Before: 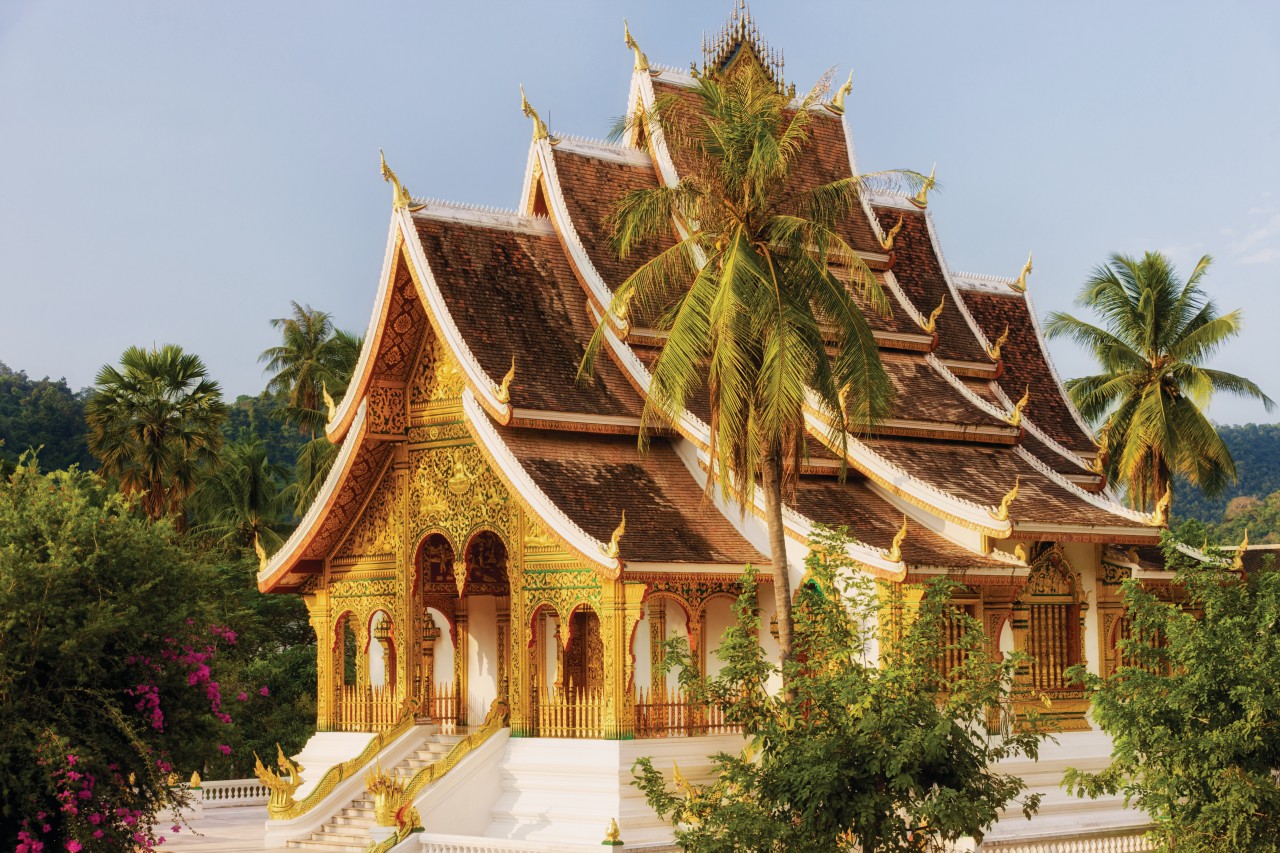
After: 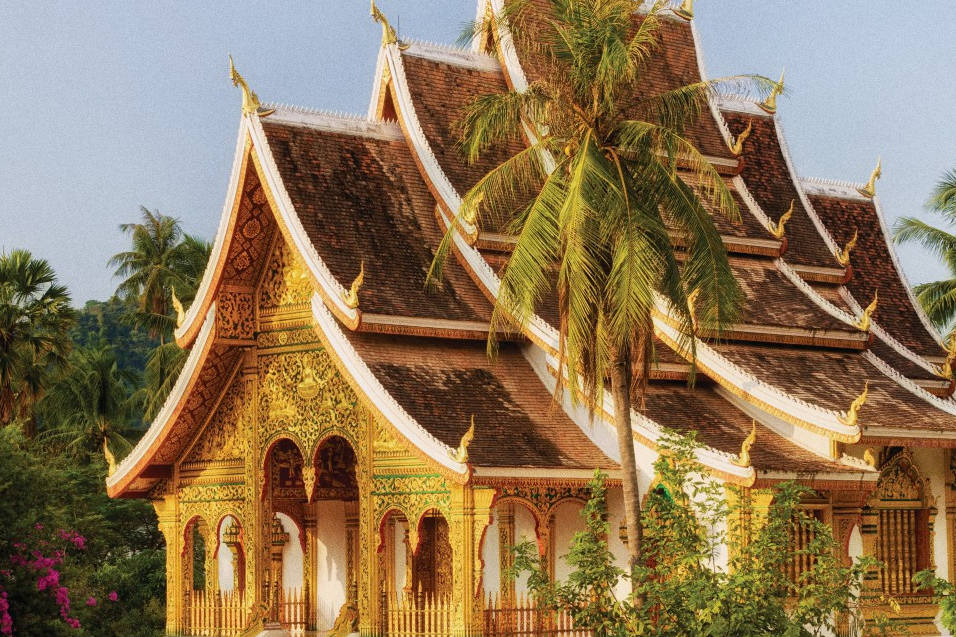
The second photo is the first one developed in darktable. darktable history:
grain: on, module defaults
crop and rotate: left 11.831%, top 11.346%, right 13.429%, bottom 13.899%
